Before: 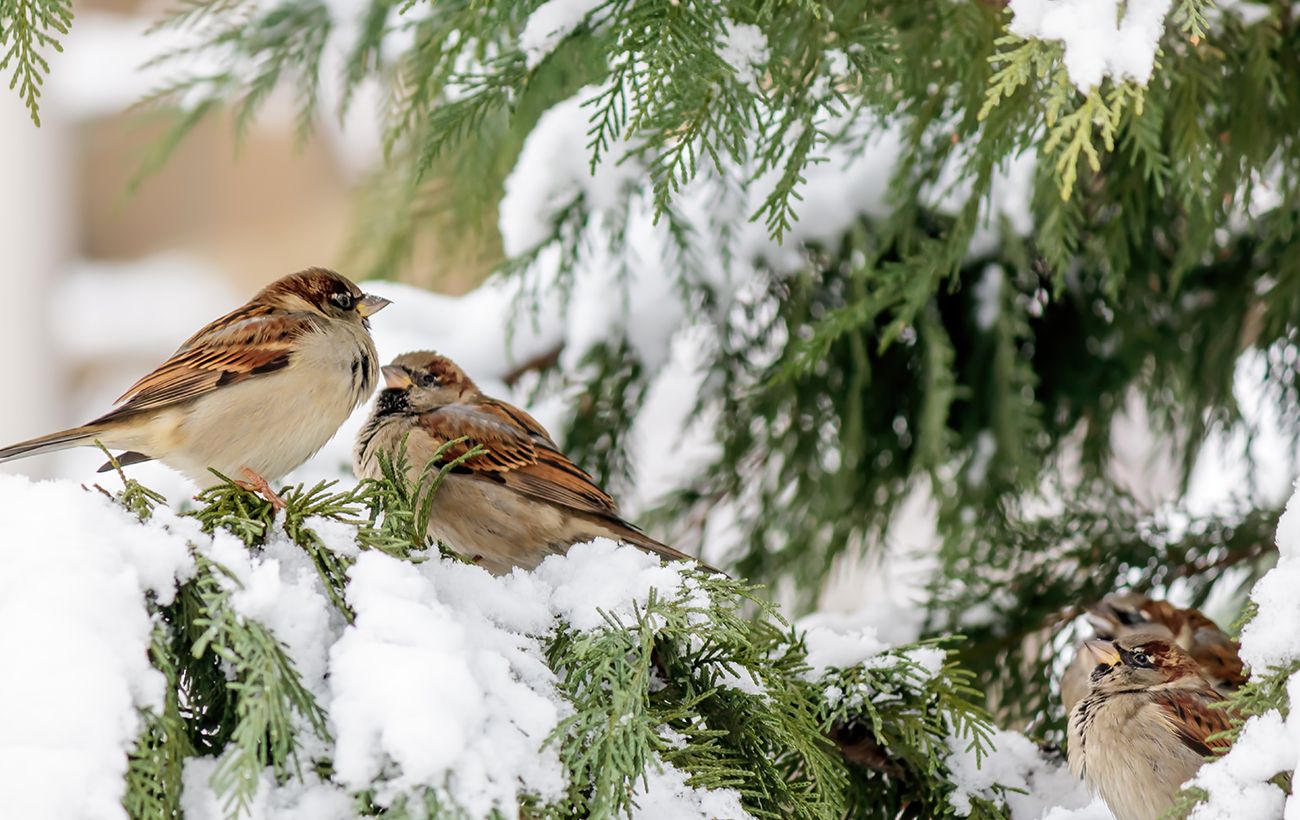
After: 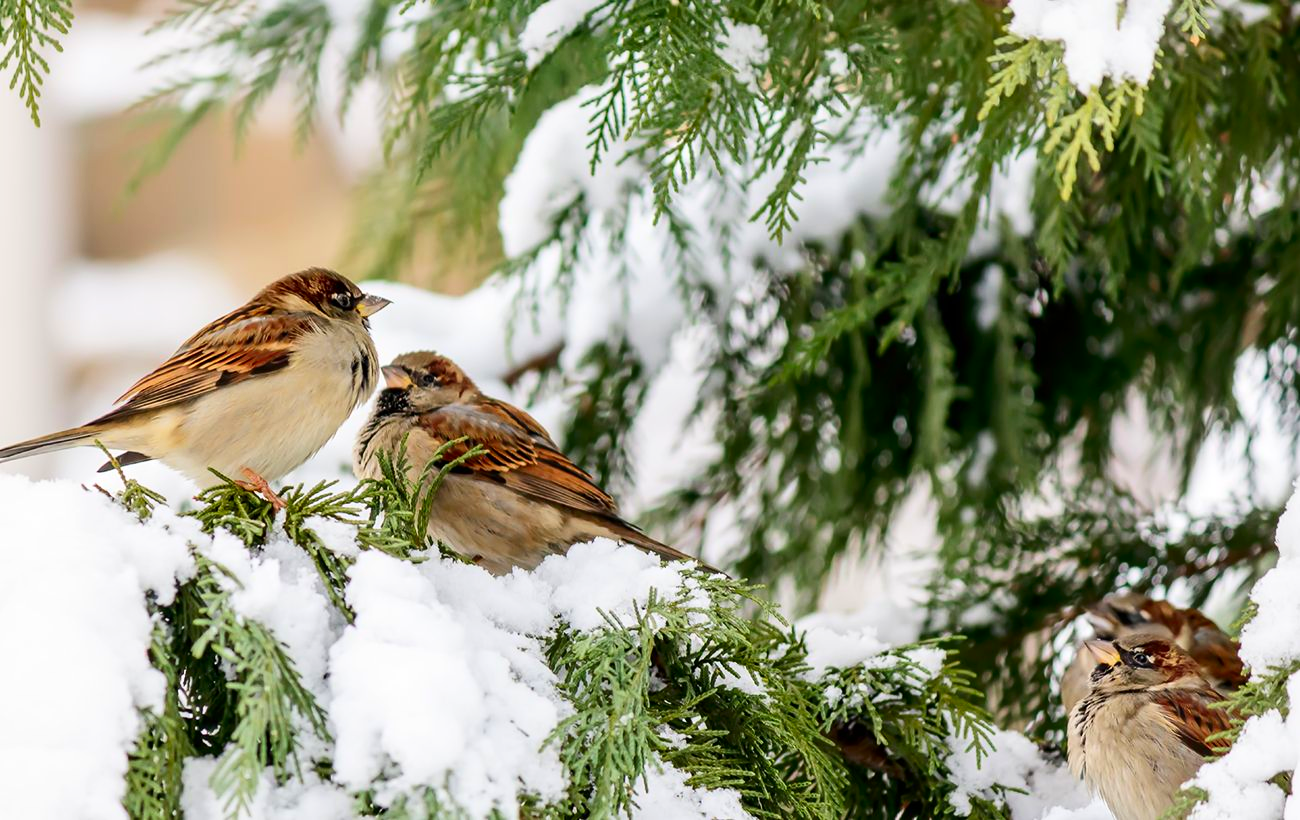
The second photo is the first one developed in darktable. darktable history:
contrast brightness saturation: contrast 0.16, saturation 0.32
